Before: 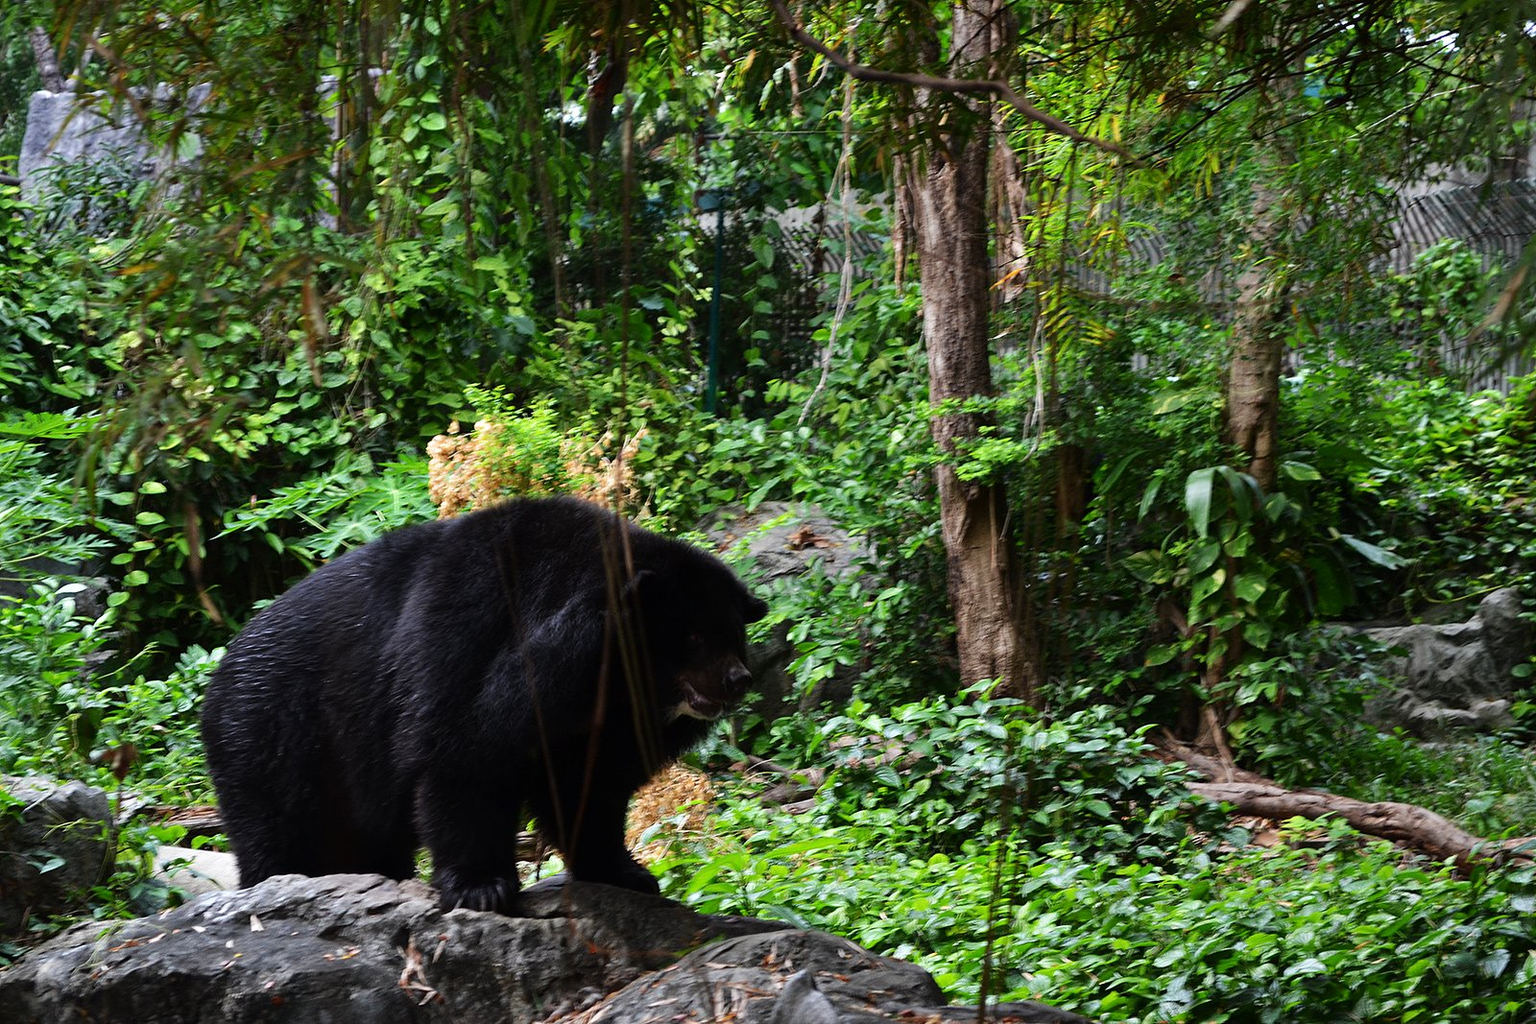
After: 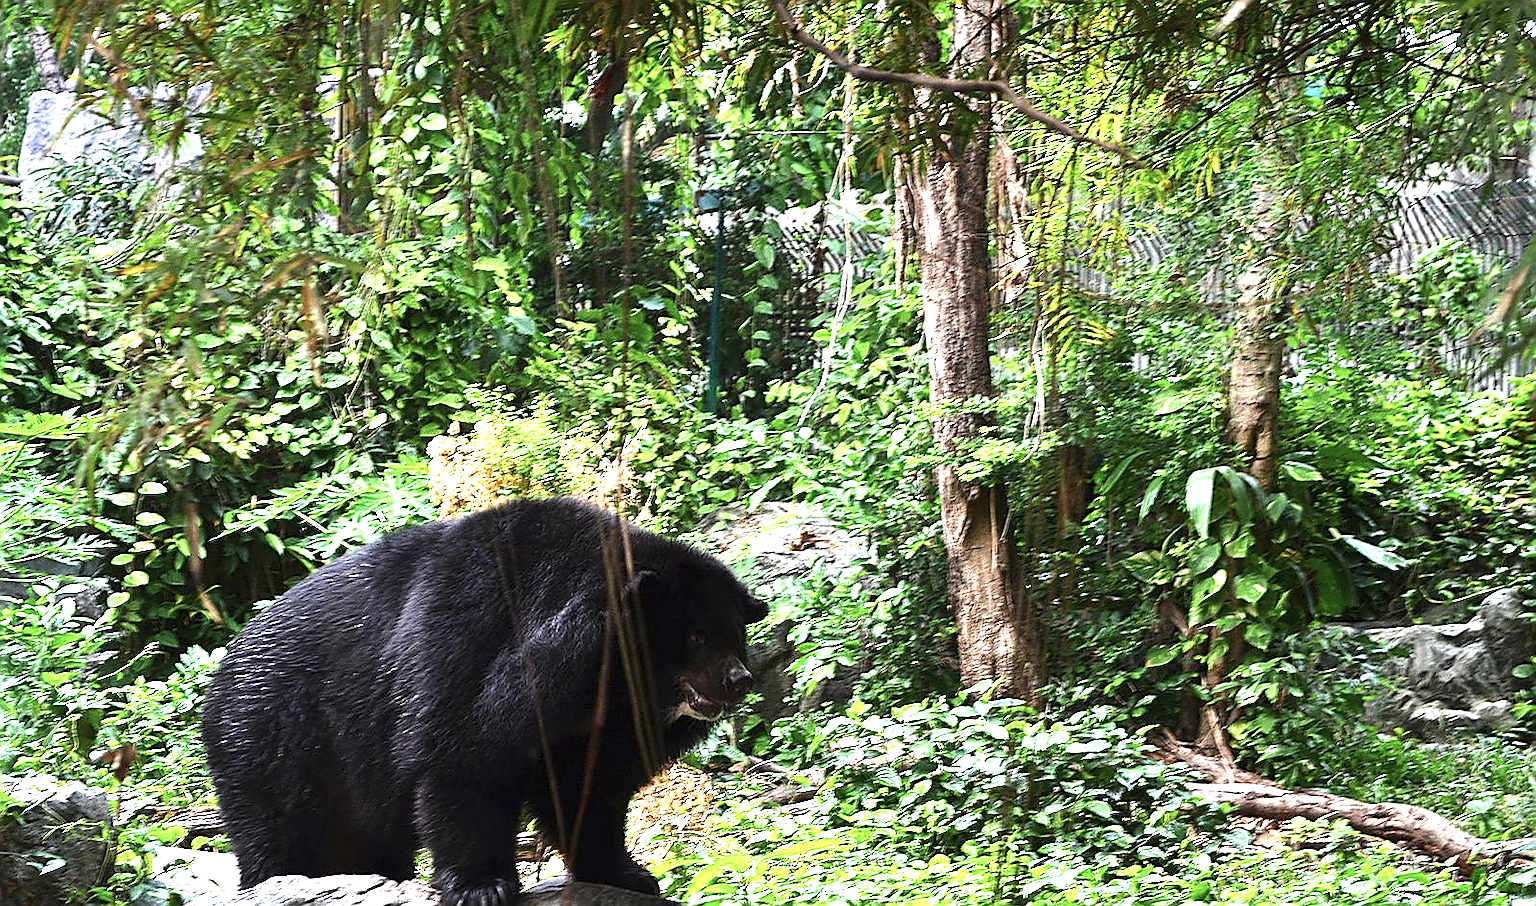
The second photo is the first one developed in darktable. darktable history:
crop and rotate: top 0%, bottom 11.49%
sharpen: radius 1.4, amount 1.25, threshold 0.7
exposure: black level correction 0, exposure 1.7 EV, compensate exposure bias true, compensate highlight preservation false
contrast brightness saturation: saturation -0.17
